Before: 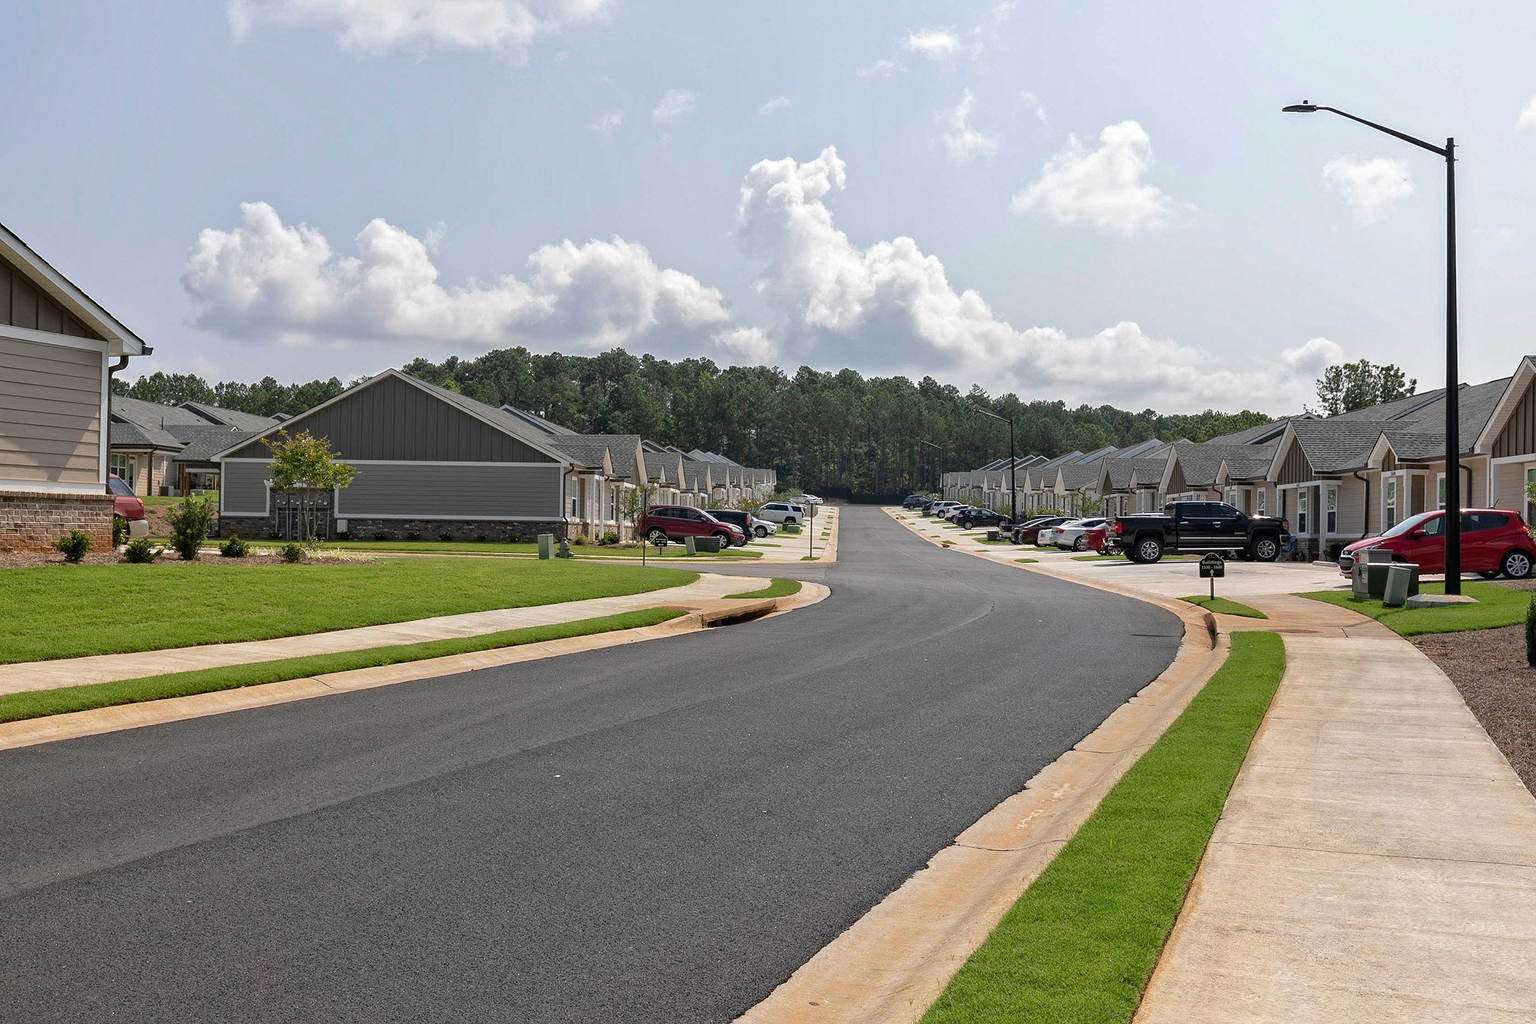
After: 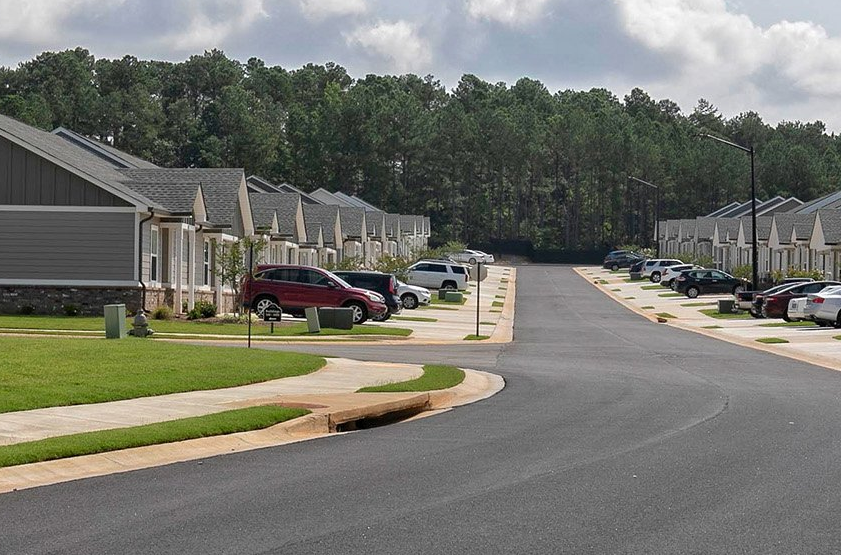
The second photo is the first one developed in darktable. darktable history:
crop: left 30.073%, top 30.463%, right 29.869%, bottom 29.851%
